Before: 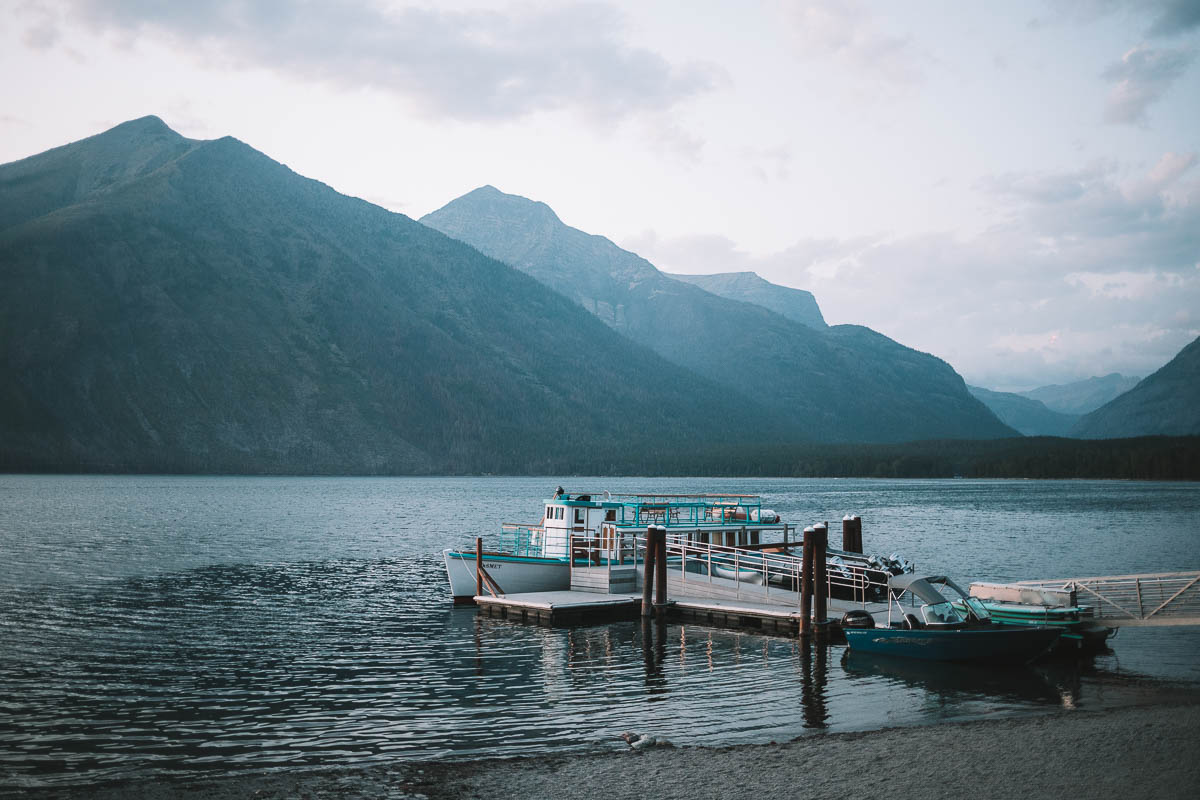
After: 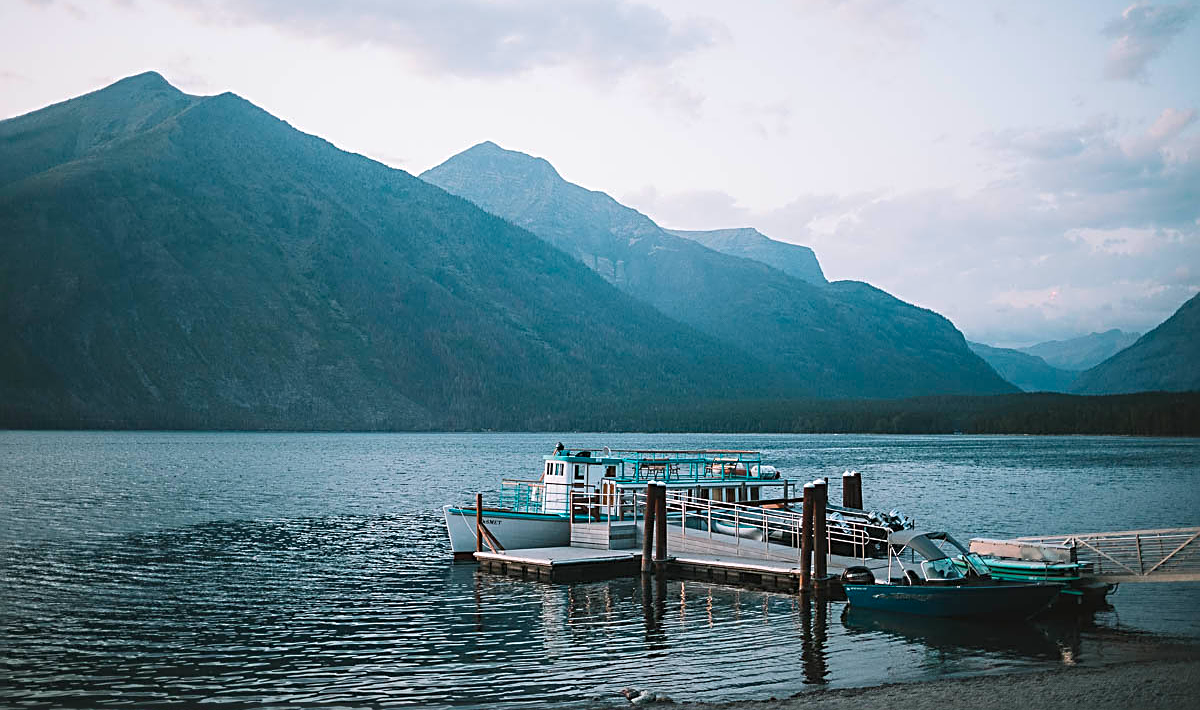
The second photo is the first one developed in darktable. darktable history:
sharpen: radius 2.543, amount 0.636
rotate and perspective: automatic cropping original format, crop left 0, crop top 0
color balance rgb: perceptual saturation grading › global saturation 30%, global vibrance 20%
exposure: compensate highlight preservation false
crop and rotate: top 5.609%, bottom 5.609%
